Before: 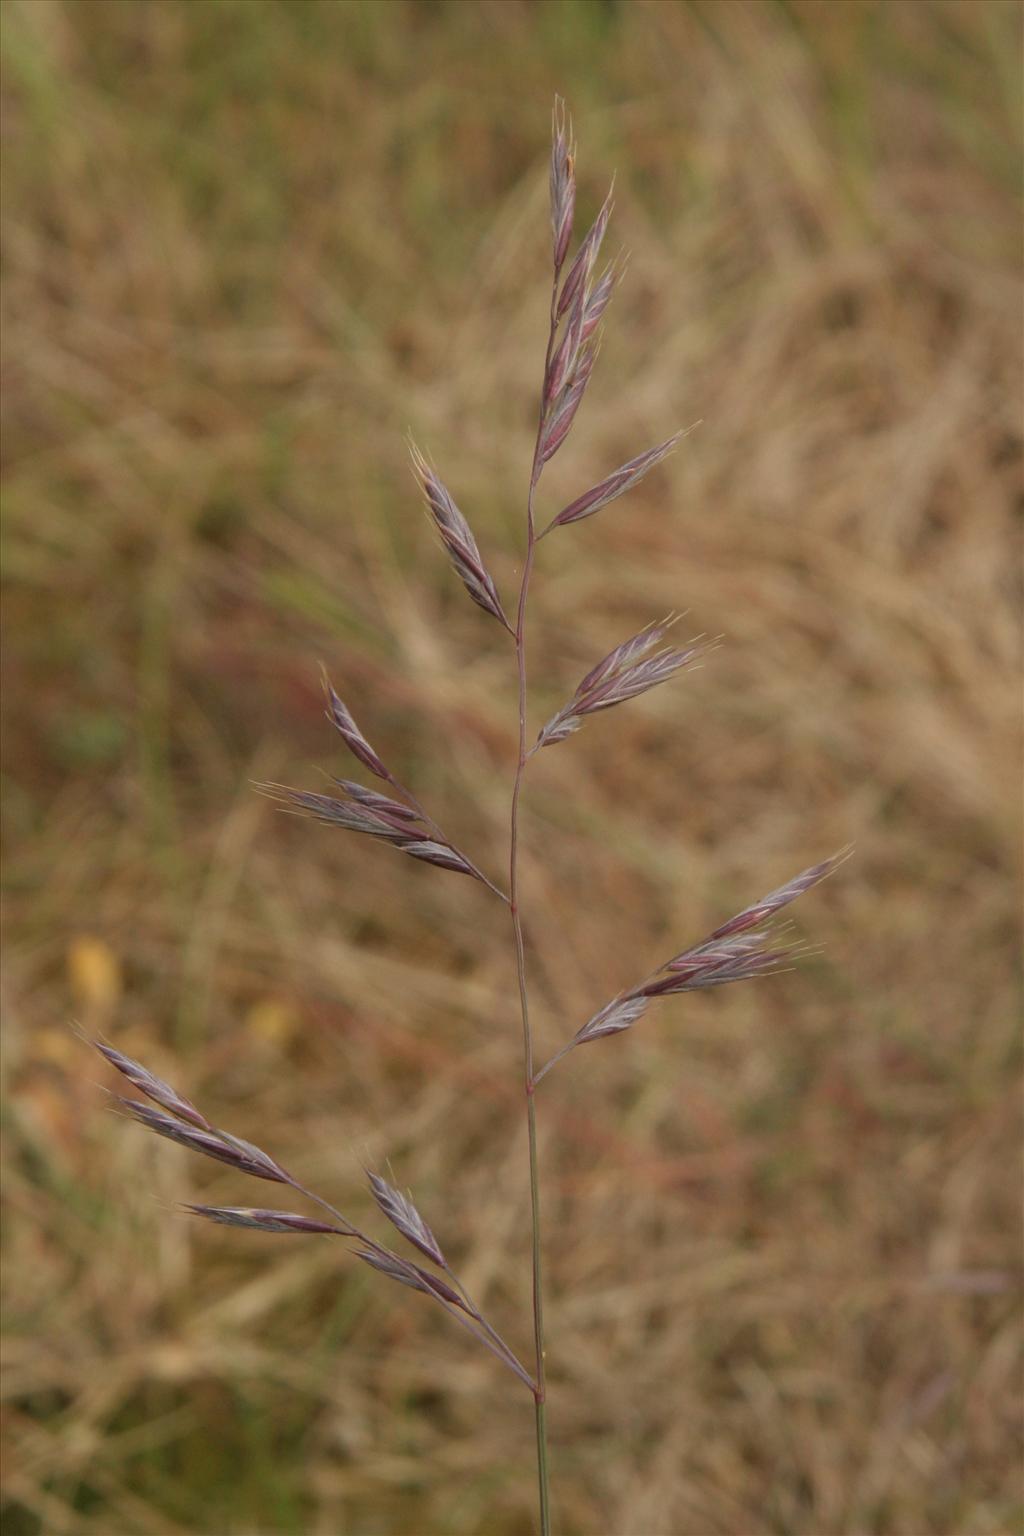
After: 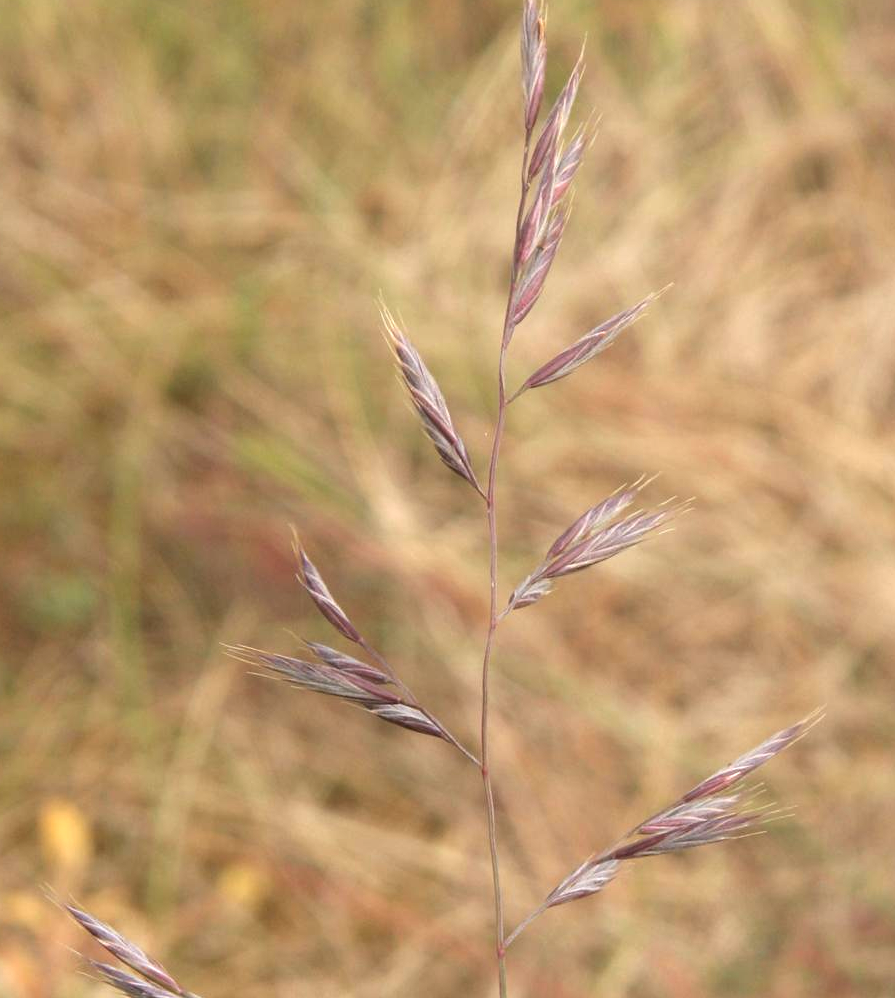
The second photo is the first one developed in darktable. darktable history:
contrast brightness saturation: saturation -0.06
crop: left 2.926%, top 8.938%, right 9.622%, bottom 26.029%
exposure: black level correction 0, exposure 1.099 EV, compensate highlight preservation false
tone equalizer: on, module defaults
